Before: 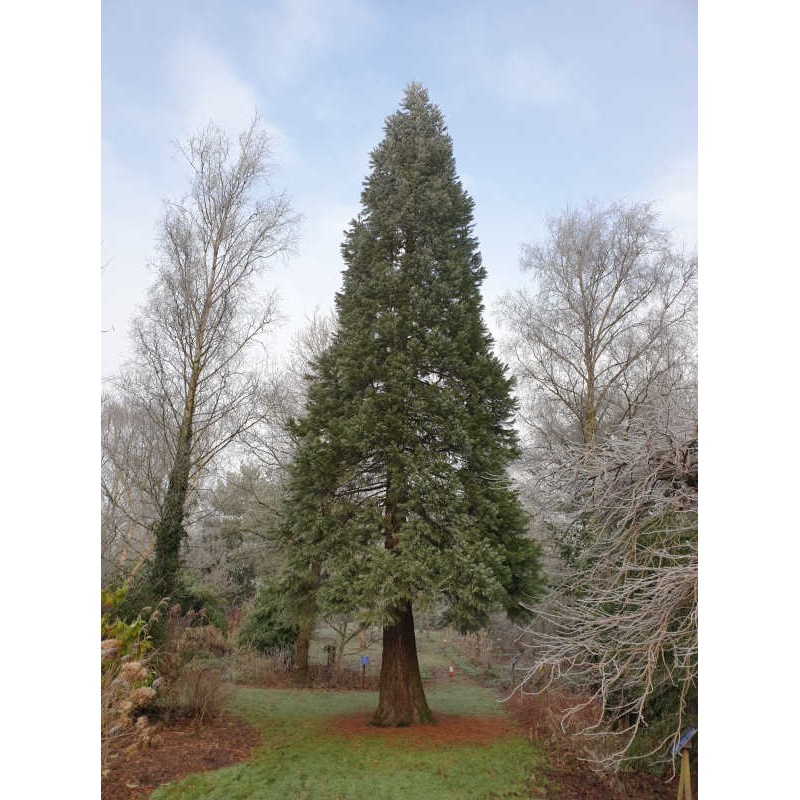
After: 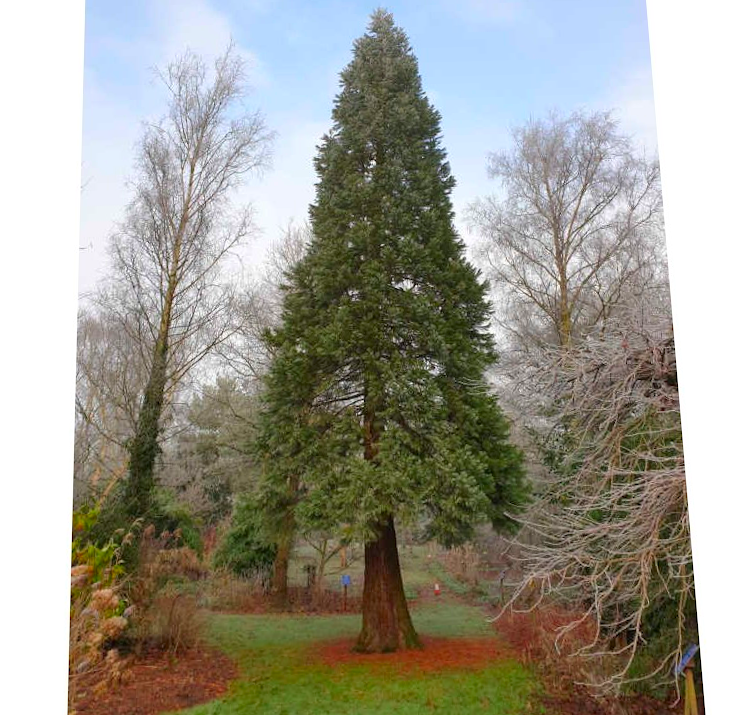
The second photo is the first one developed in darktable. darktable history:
crop and rotate: top 6.25%
rotate and perspective: rotation -1.68°, lens shift (vertical) -0.146, crop left 0.049, crop right 0.912, crop top 0.032, crop bottom 0.96
color contrast: green-magenta contrast 1.69, blue-yellow contrast 1.49
